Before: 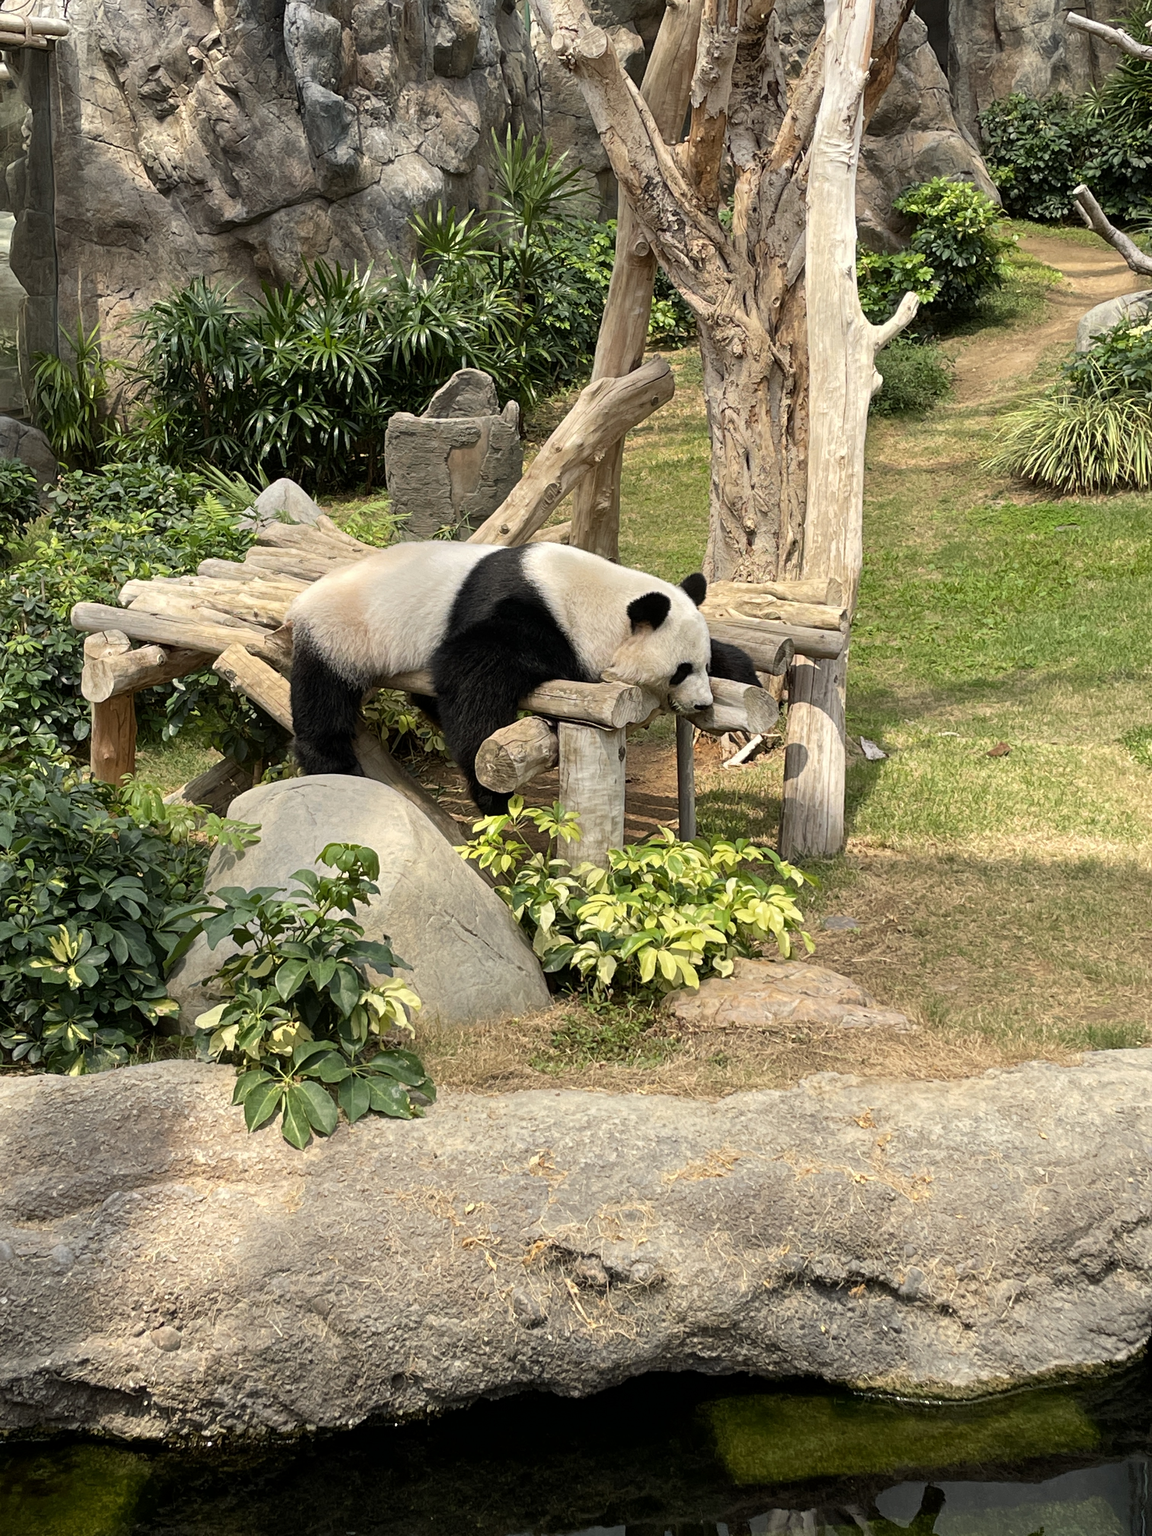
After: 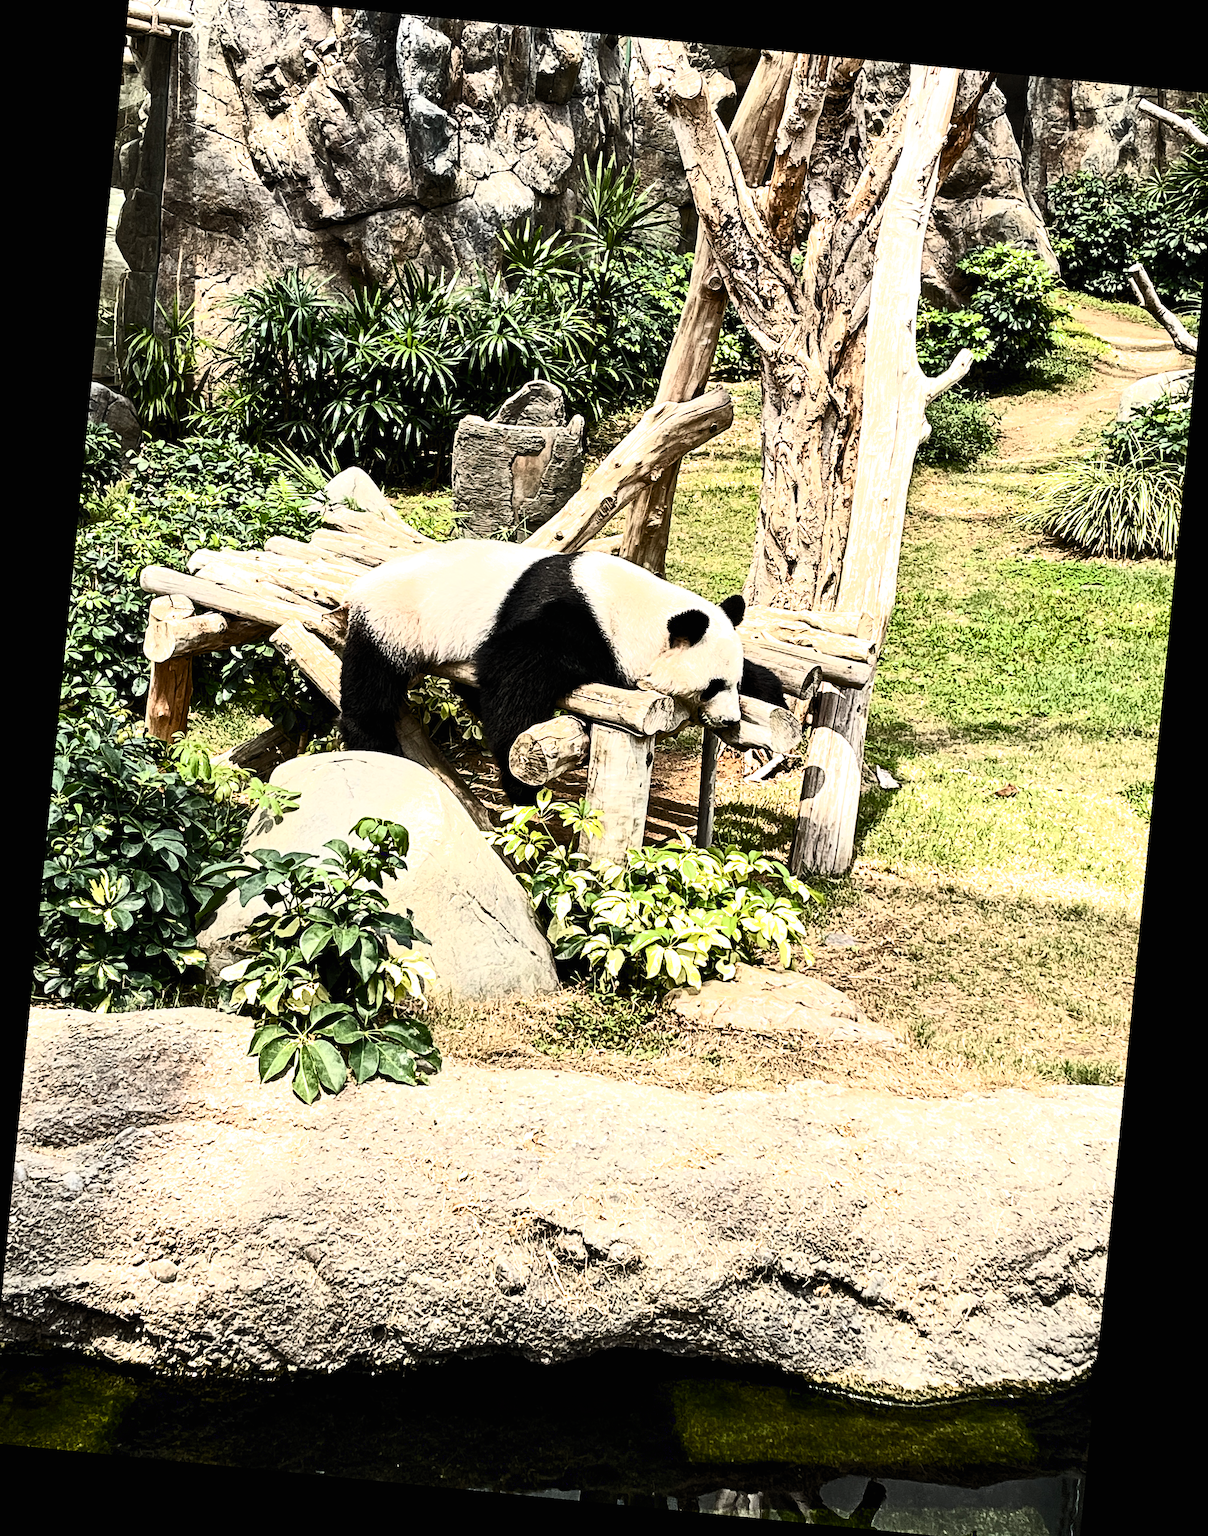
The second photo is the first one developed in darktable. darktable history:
rotate and perspective: rotation 5.12°, automatic cropping off
contrast brightness saturation: contrast 0.62, brightness 0.34, saturation 0.14
crop and rotate: angle -0.5°
filmic rgb: black relative exposure -9.08 EV, white relative exposure 2.3 EV, hardness 7.49
contrast equalizer: octaves 7, y [[0.506, 0.531, 0.562, 0.606, 0.638, 0.669], [0.5 ×6], [0.5 ×6], [0 ×6], [0 ×6]]
